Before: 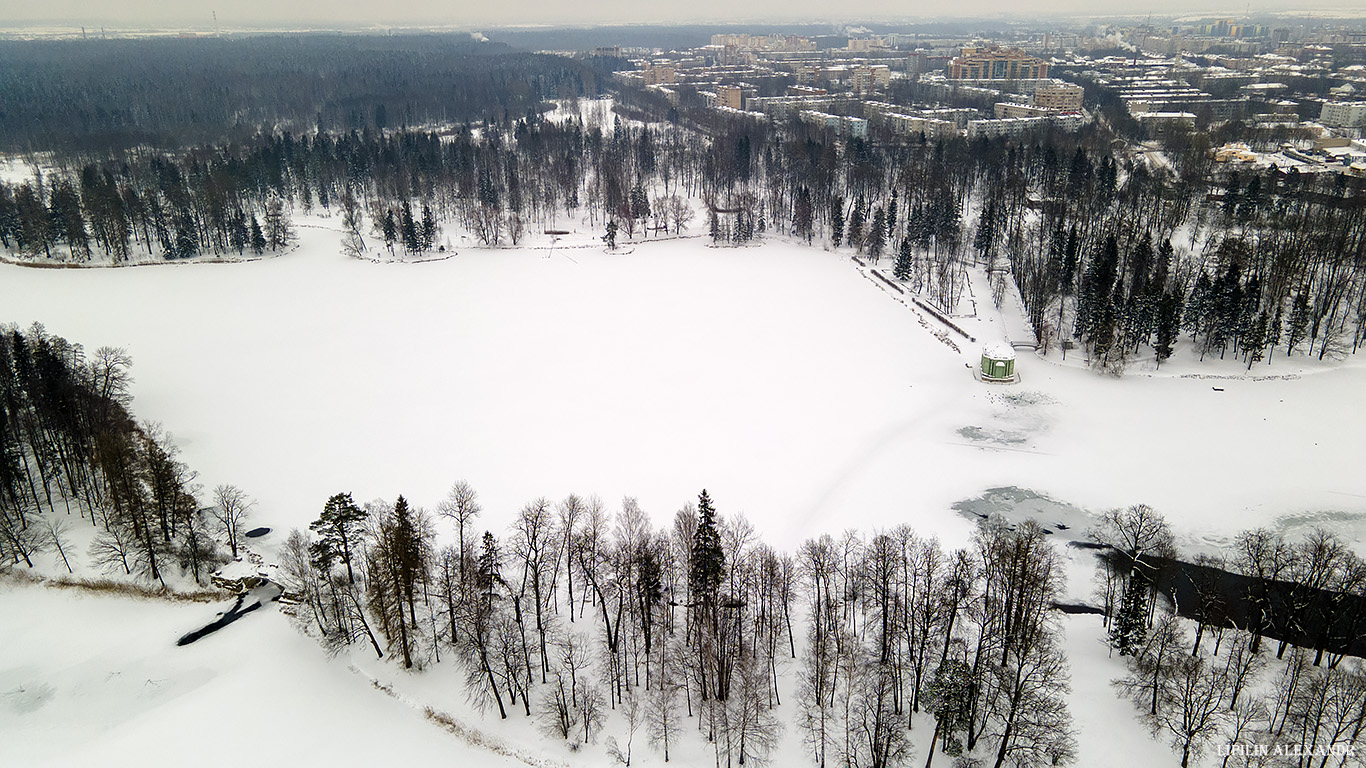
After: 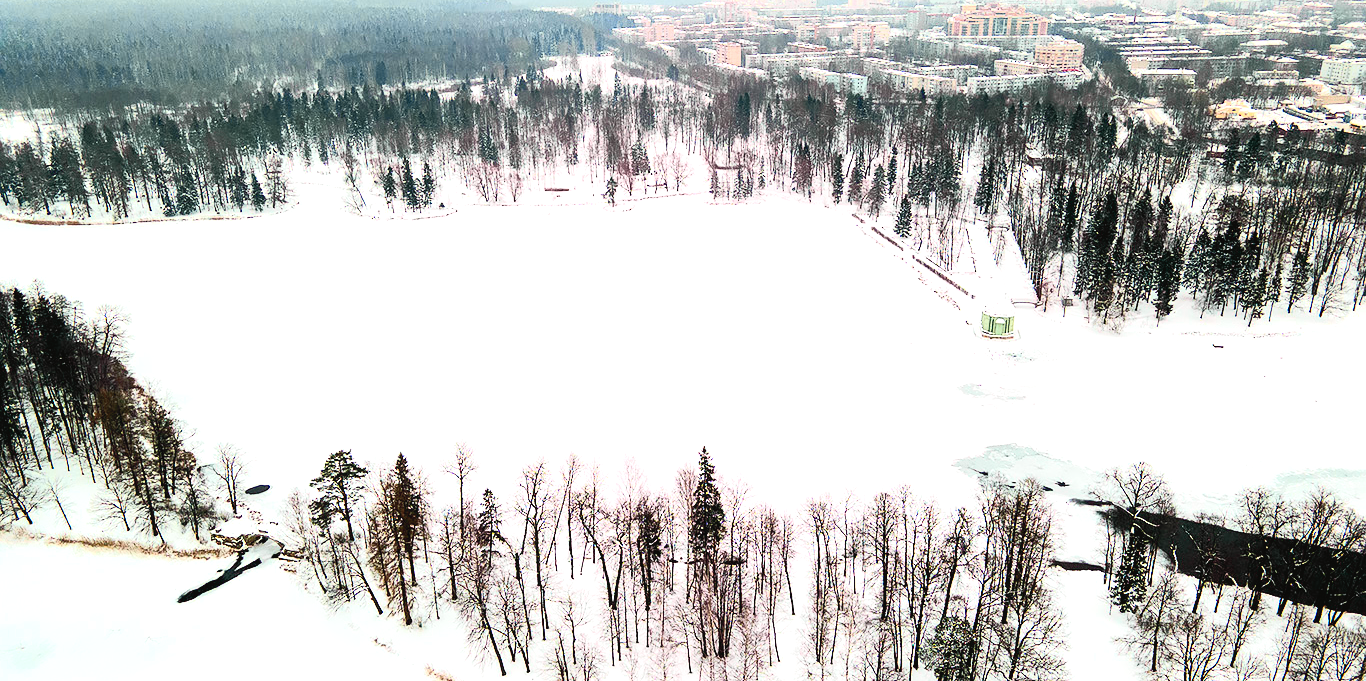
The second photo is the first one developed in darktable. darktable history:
crop and rotate: top 5.609%, bottom 5.609%
exposure: black level correction 0, exposure 1.2 EV, compensate exposure bias true, compensate highlight preservation false
tone curve: curves: ch0 [(0, 0.026) (0.172, 0.194) (0.398, 0.437) (0.469, 0.544) (0.612, 0.741) (0.845, 0.926) (1, 0.968)]; ch1 [(0, 0) (0.437, 0.453) (0.472, 0.467) (0.502, 0.502) (0.531, 0.546) (0.574, 0.583) (0.617, 0.64) (0.699, 0.749) (0.859, 0.919) (1, 1)]; ch2 [(0, 0) (0.33, 0.301) (0.421, 0.443) (0.476, 0.502) (0.511, 0.504) (0.553, 0.553) (0.595, 0.586) (0.664, 0.664) (1, 1)], color space Lab, independent channels, preserve colors none
